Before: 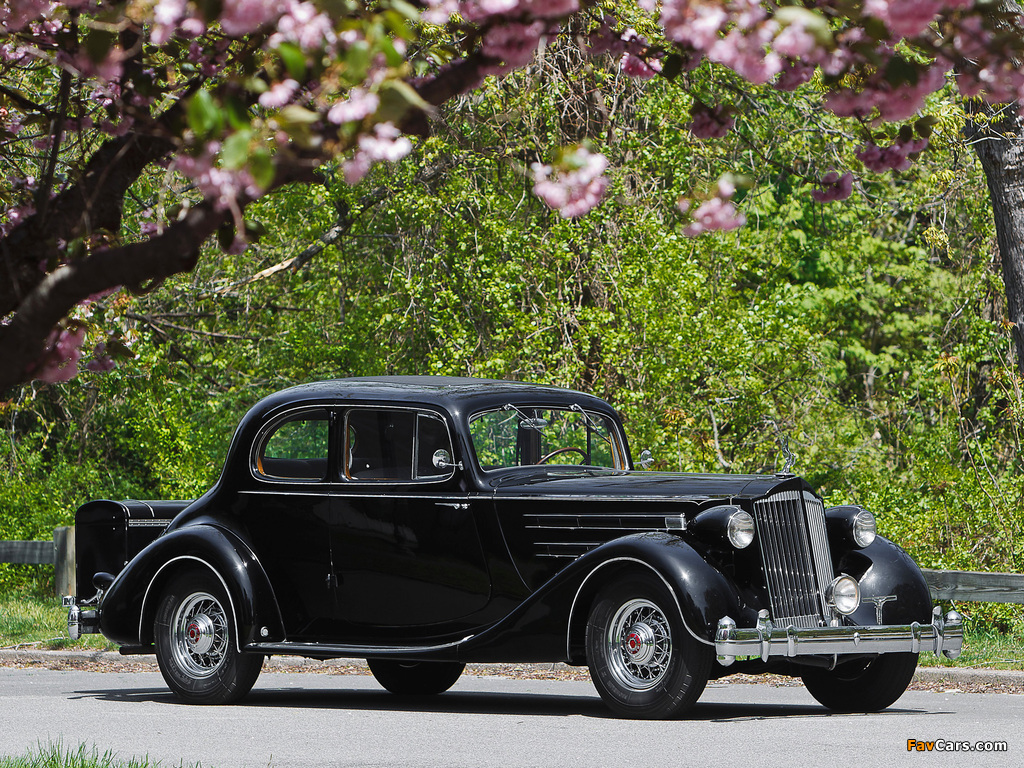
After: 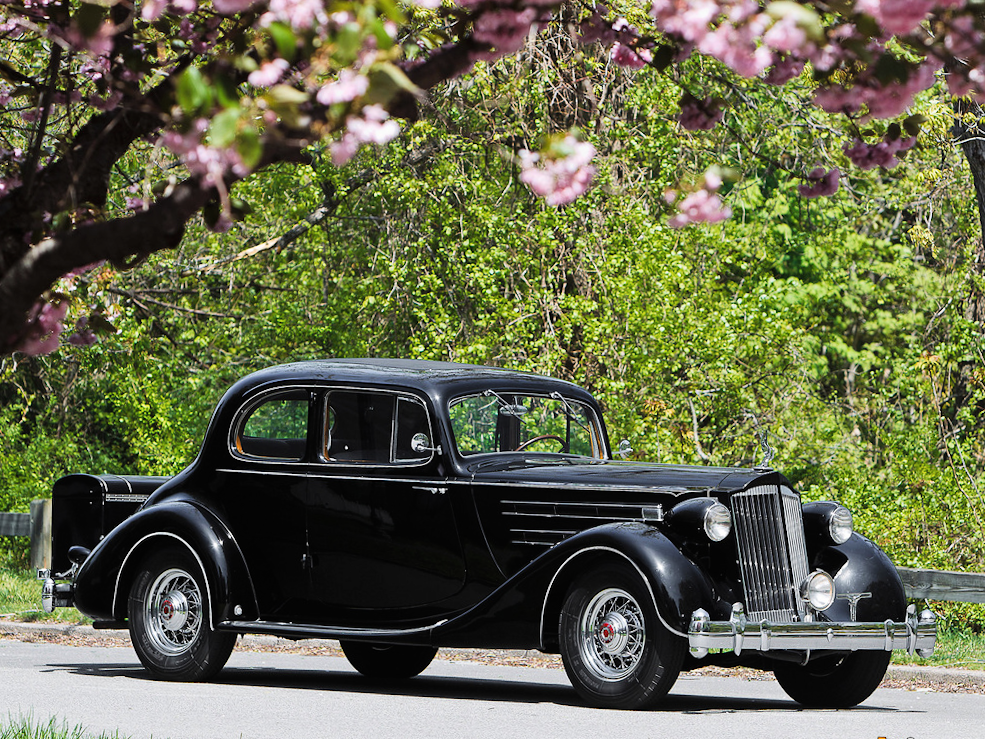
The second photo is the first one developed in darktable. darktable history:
crop and rotate: angle -1.69°
contrast brightness saturation: saturation -0.05
tone curve: curves: ch0 [(0, 0) (0.004, 0.001) (0.133, 0.112) (0.325, 0.362) (0.832, 0.893) (1, 1)], color space Lab, linked channels, preserve colors none
